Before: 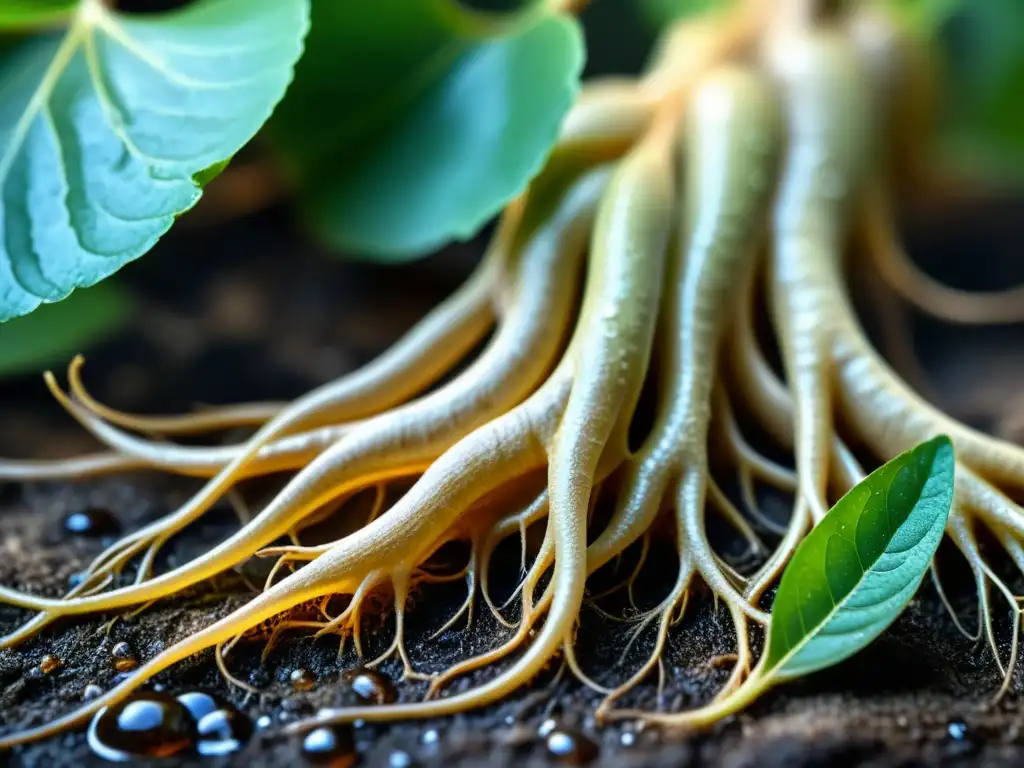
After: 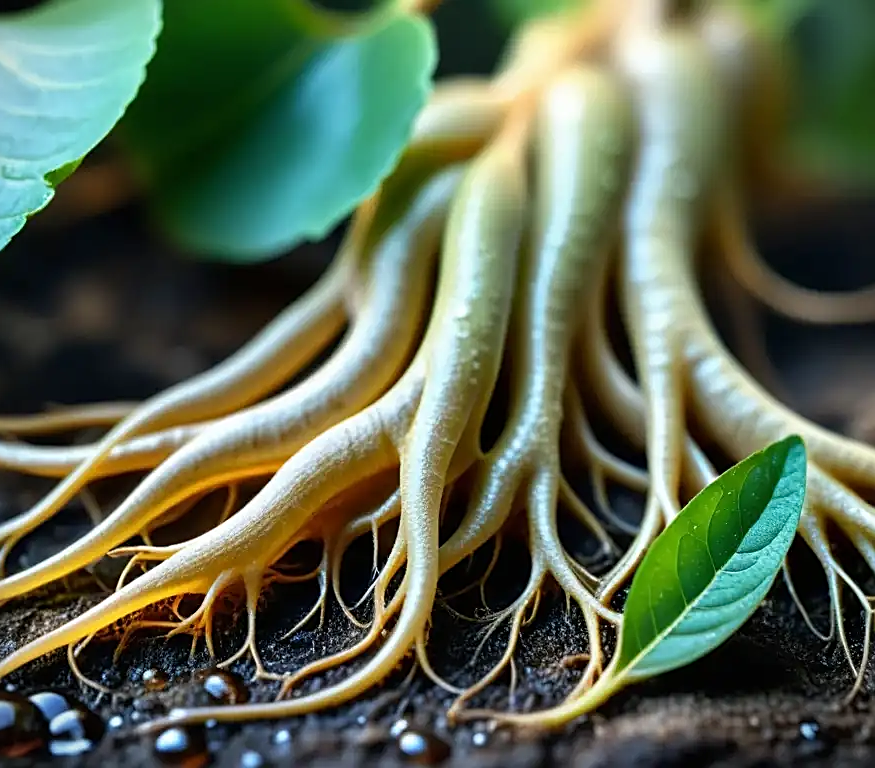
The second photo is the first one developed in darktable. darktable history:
sharpen: on, module defaults
vignetting: fall-off start 99.99%
crop and rotate: left 14.537%
